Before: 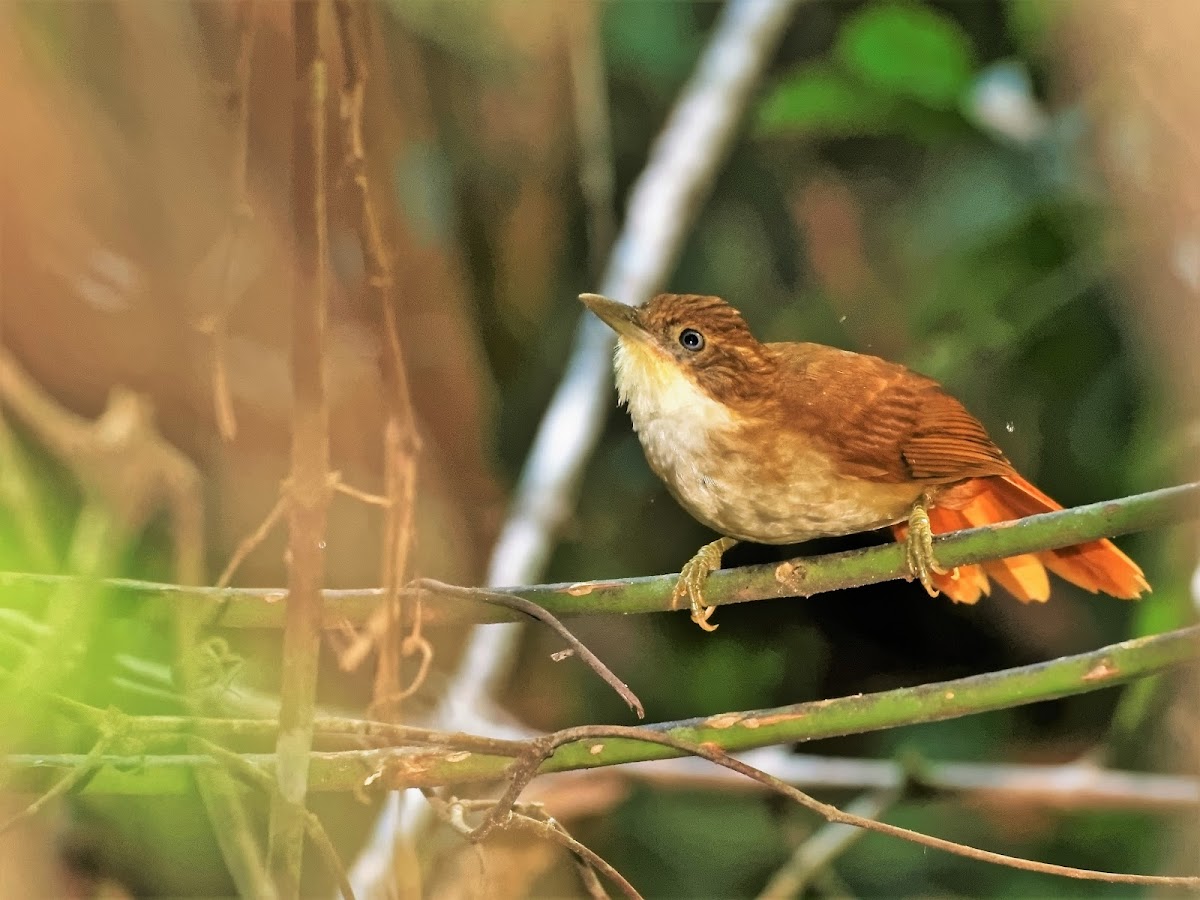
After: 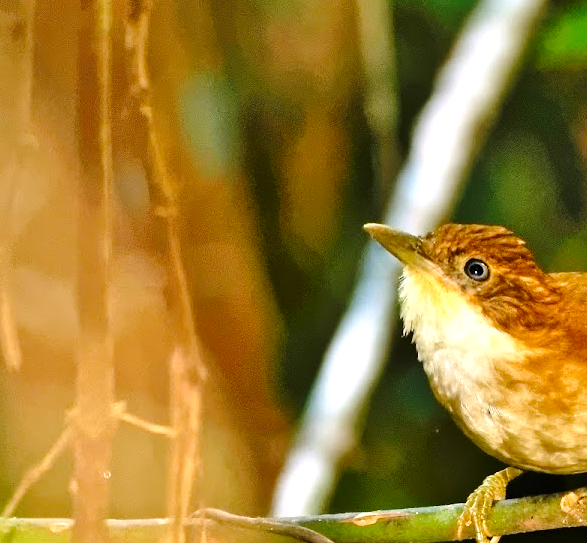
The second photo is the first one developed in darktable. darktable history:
crop: left 17.922%, top 7.872%, right 33.116%, bottom 31.785%
tone curve: curves: ch0 [(0, 0) (0.003, 0.003) (0.011, 0.011) (0.025, 0.024) (0.044, 0.043) (0.069, 0.068) (0.1, 0.097) (0.136, 0.132) (0.177, 0.173) (0.224, 0.219) (0.277, 0.27) (0.335, 0.327) (0.399, 0.389) (0.468, 0.457) (0.543, 0.549) (0.623, 0.628) (0.709, 0.713) (0.801, 0.803) (0.898, 0.899) (1, 1)], color space Lab, independent channels, preserve colors none
exposure: black level correction 0, exposure 0.499 EV, compensate exposure bias true, compensate highlight preservation false
color balance rgb: white fulcrum 1.01 EV, linear chroma grading › global chroma 15.613%, perceptual saturation grading › global saturation 20%, perceptual saturation grading › highlights -25.307%, perceptual saturation grading › shadows 25.063%
base curve: curves: ch0 [(0, 0) (0.073, 0.04) (0.157, 0.139) (0.492, 0.492) (0.758, 0.758) (1, 1)], preserve colors none
